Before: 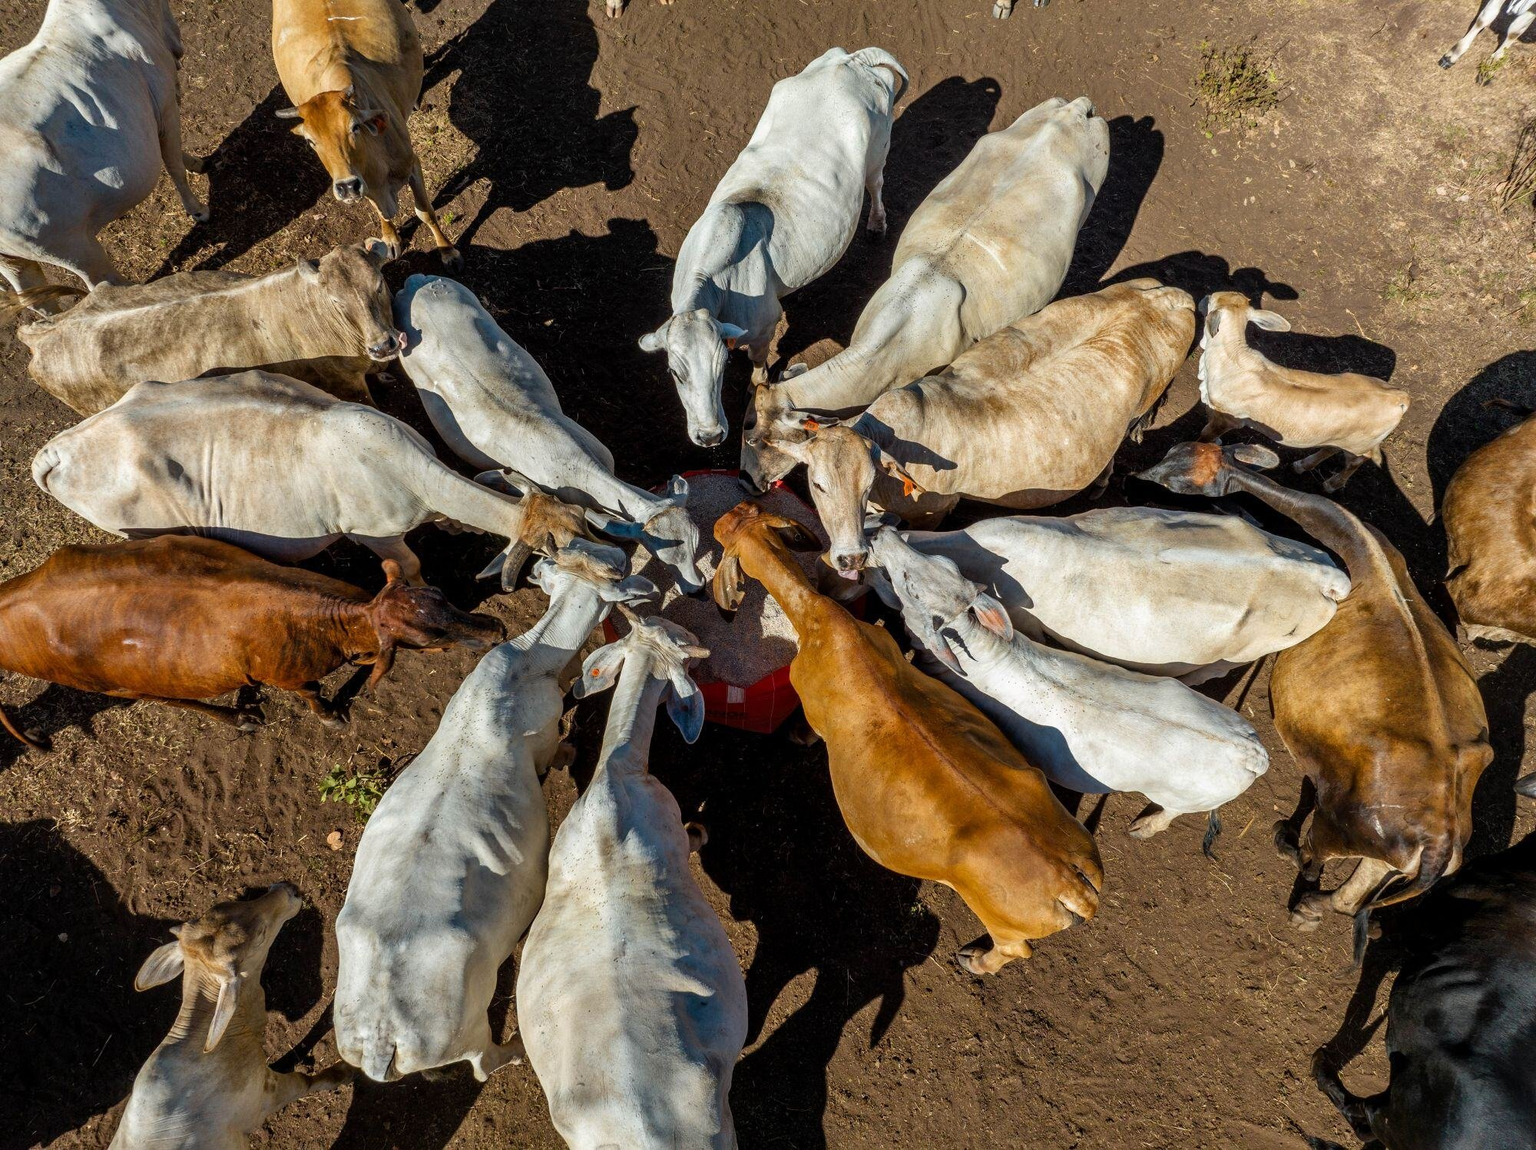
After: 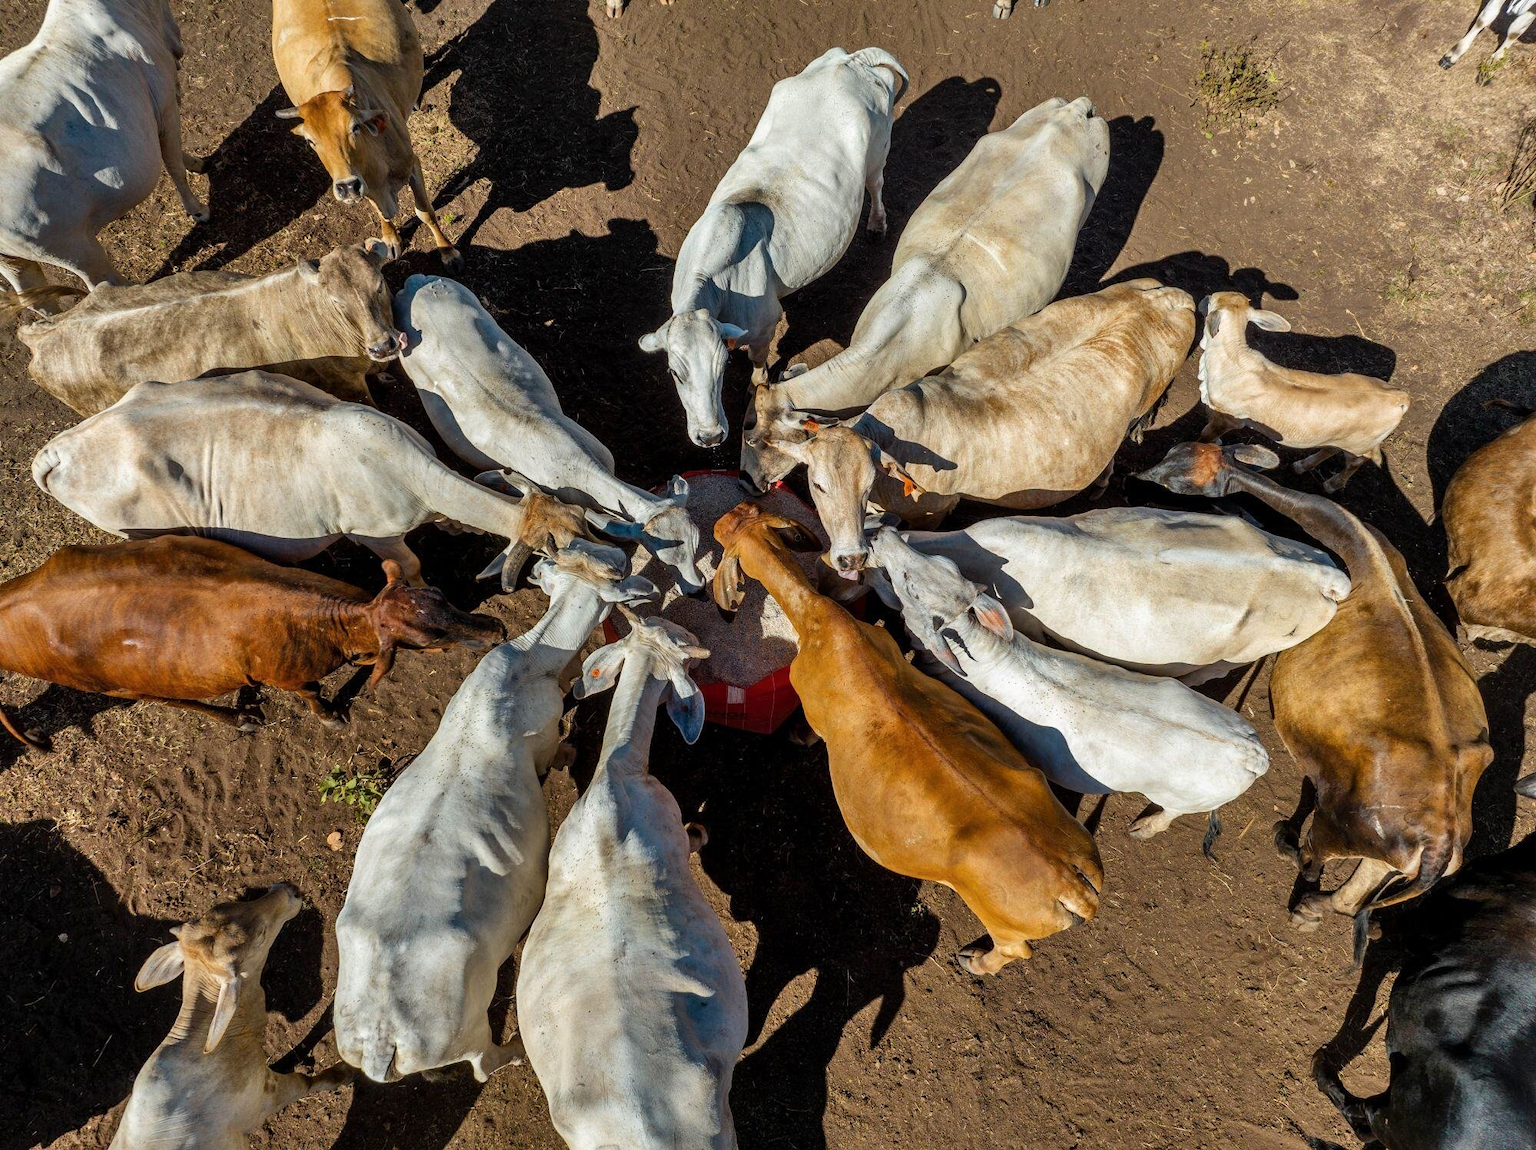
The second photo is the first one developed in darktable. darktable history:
shadows and highlights: radius 135.43, soften with gaussian
